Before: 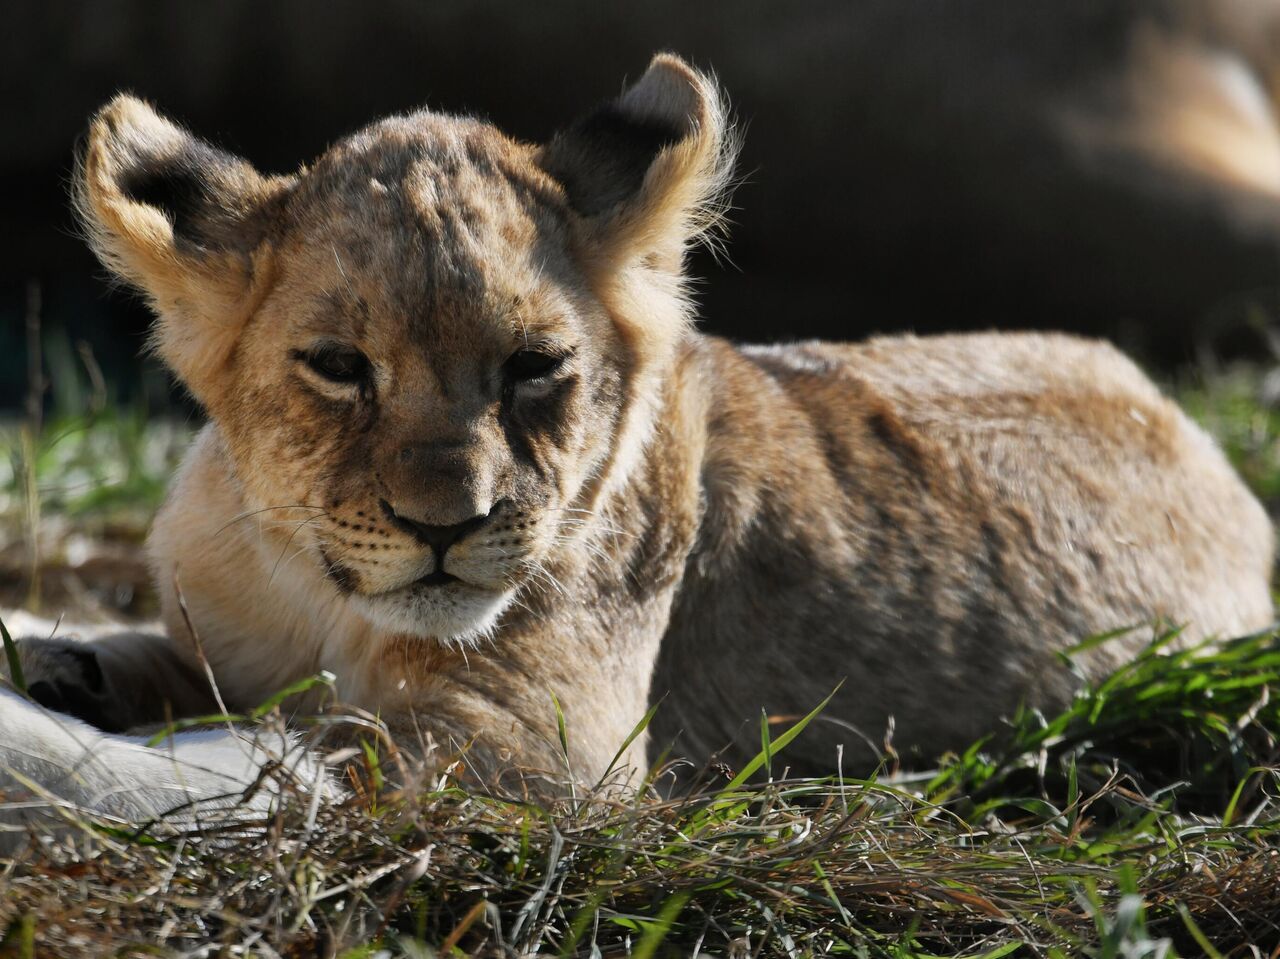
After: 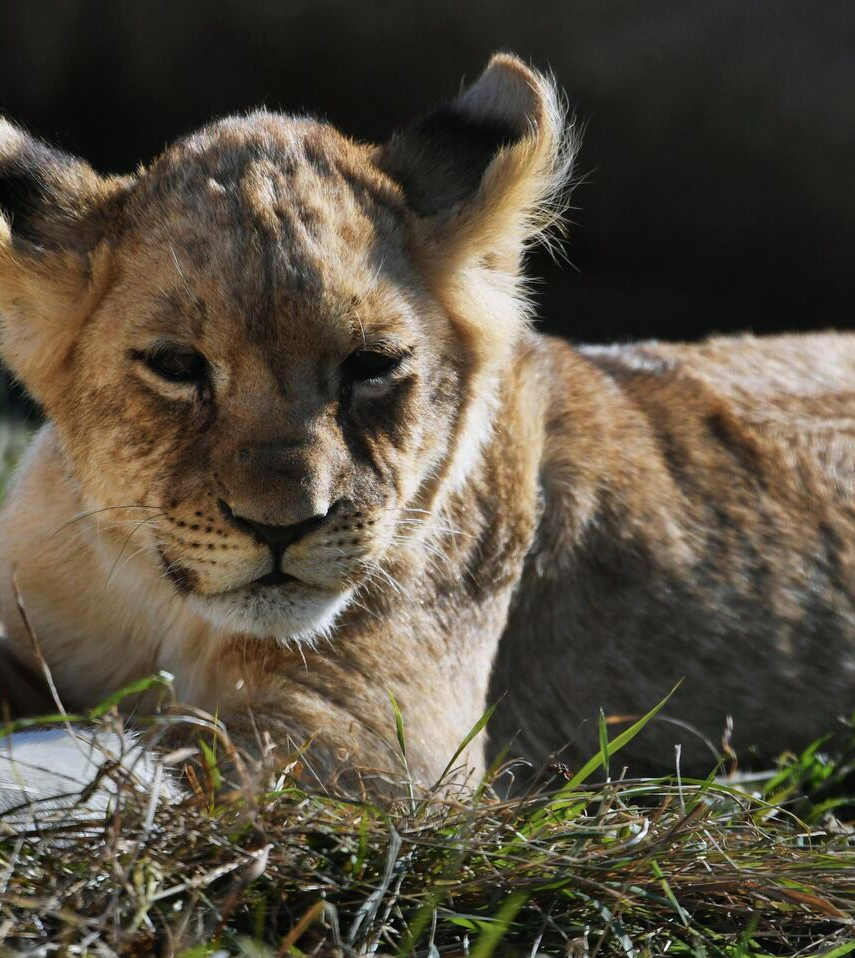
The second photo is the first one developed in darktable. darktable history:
crop and rotate: left 12.674%, right 20.511%
velvia: on, module defaults
color calibration: x 0.353, y 0.368, temperature 4729.43 K
